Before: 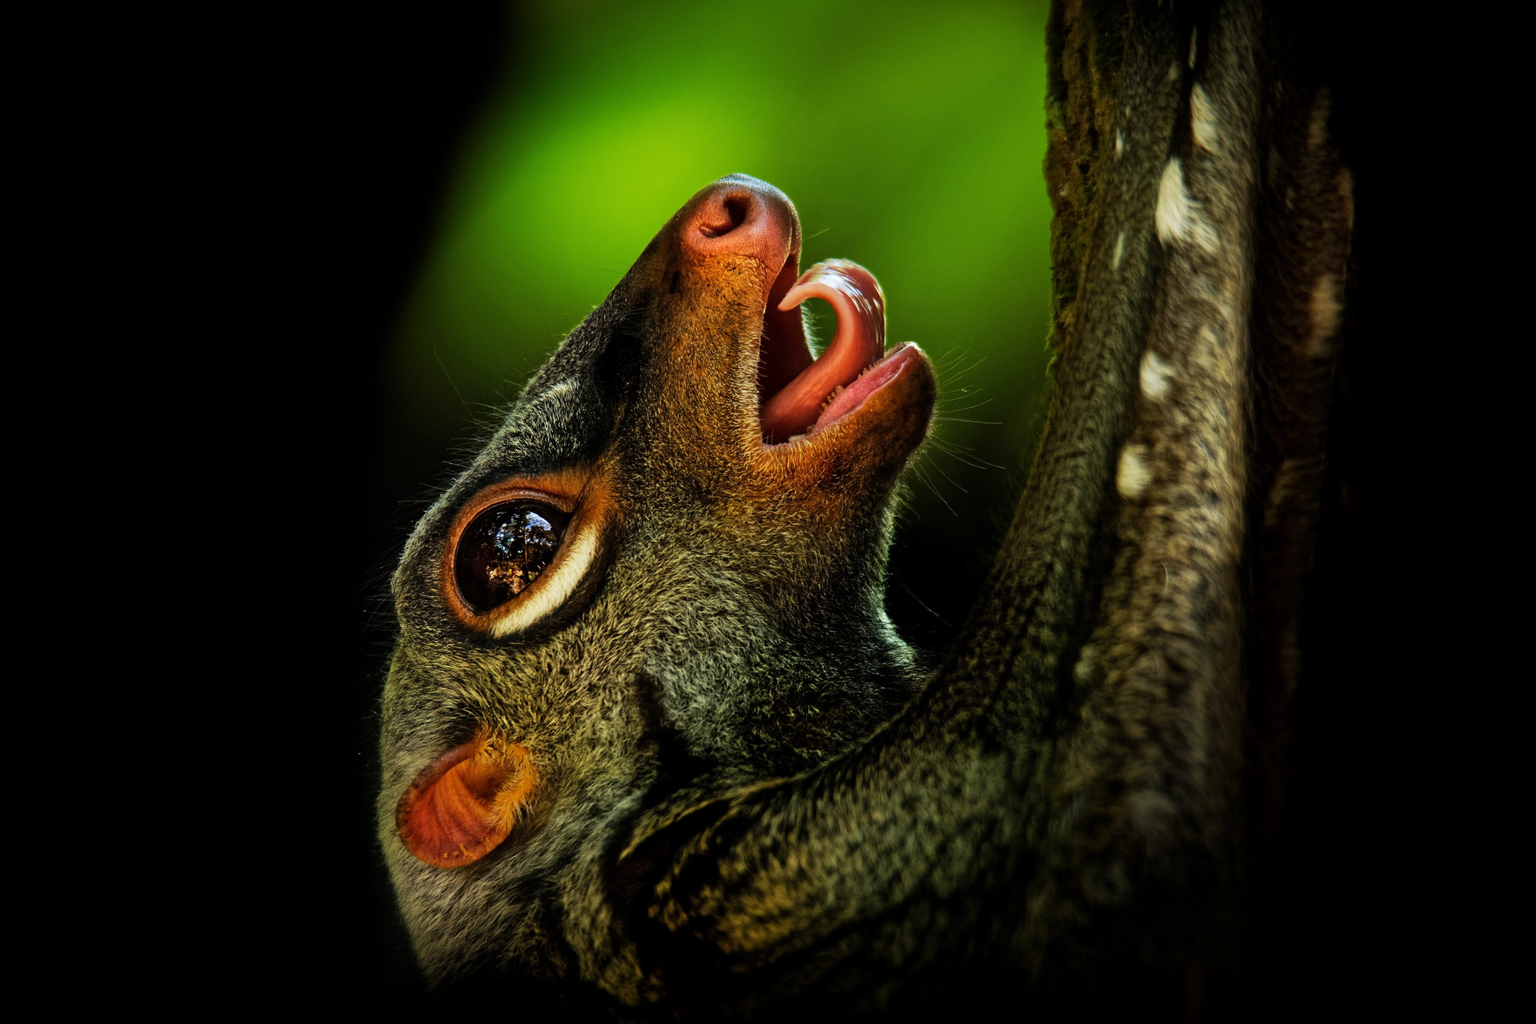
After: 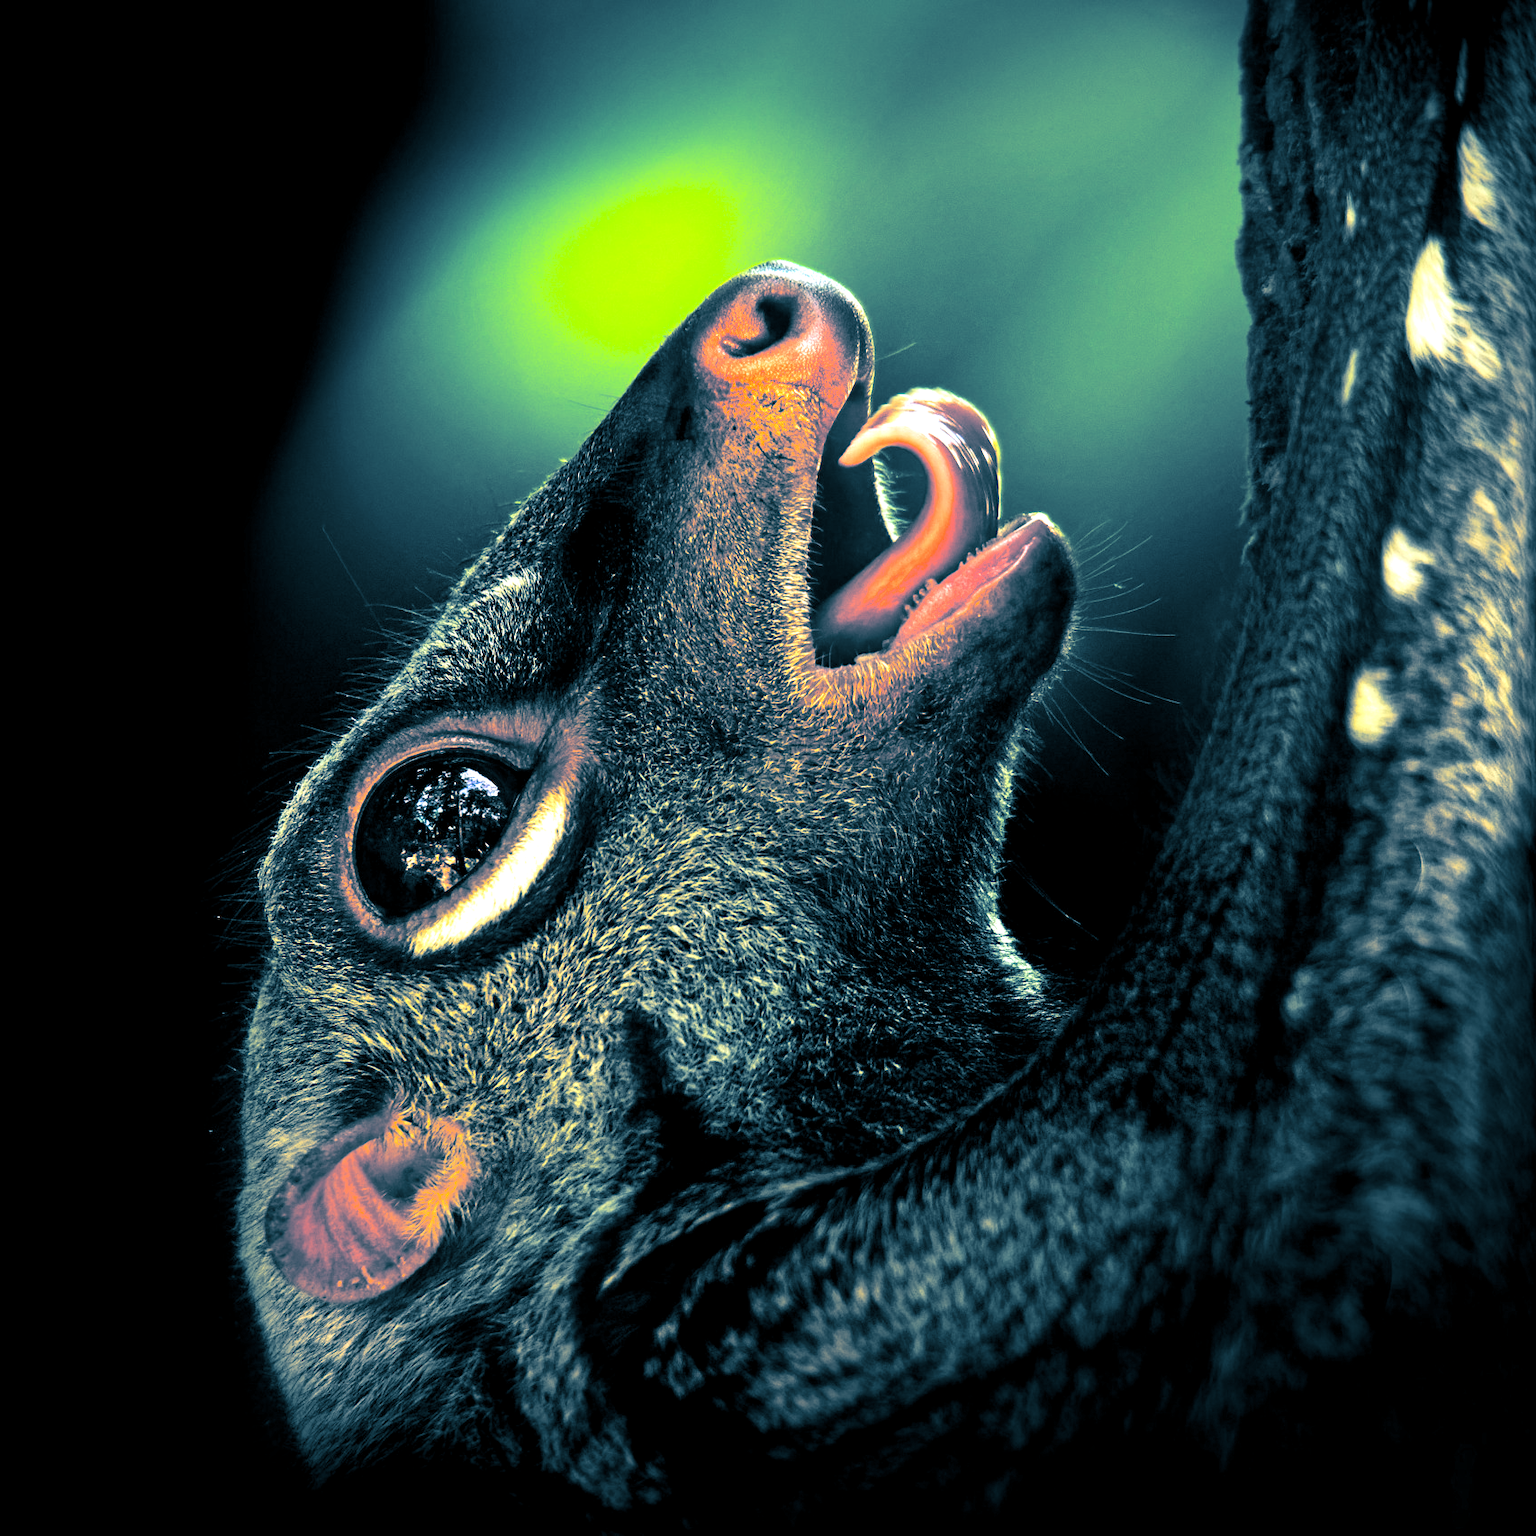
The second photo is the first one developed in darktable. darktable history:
crop and rotate: left 14.292%, right 19.041%
split-toning: shadows › hue 212.4°, balance -70
exposure: black level correction 0.001, exposure 0.5 EV, compensate exposure bias true, compensate highlight preservation false
